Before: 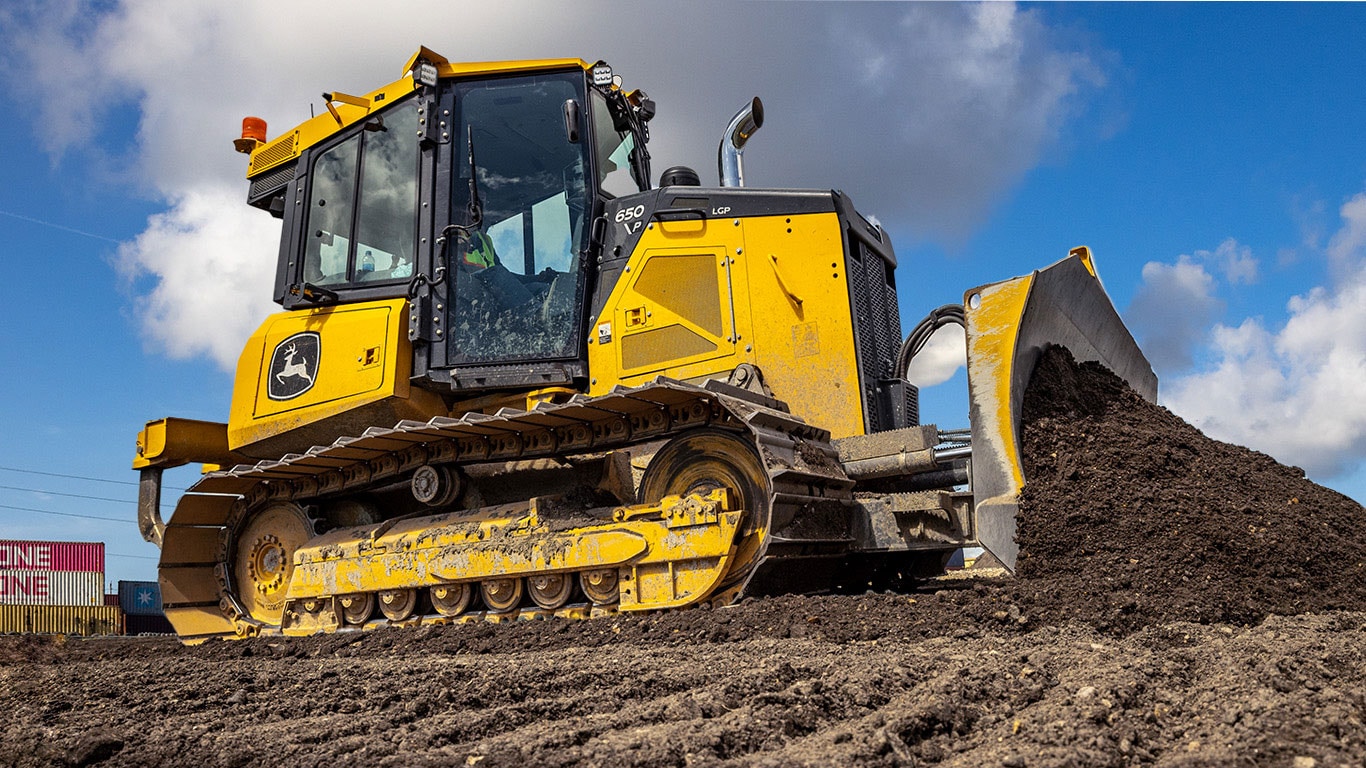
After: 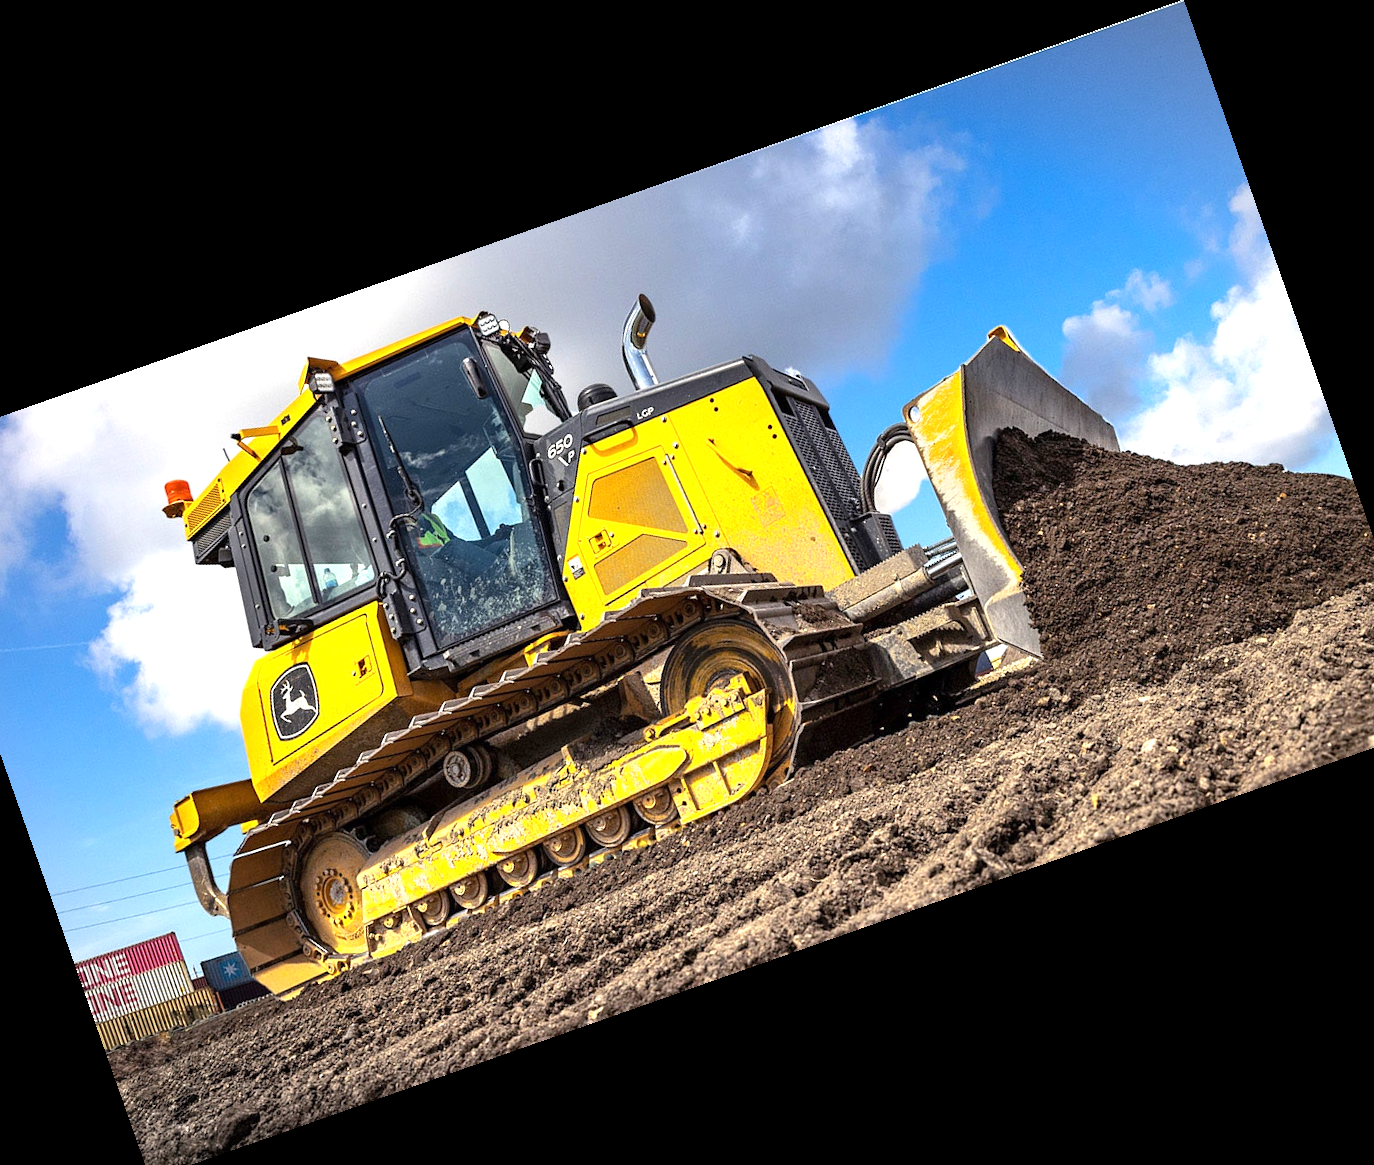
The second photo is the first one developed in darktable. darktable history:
crop and rotate: angle 19.43°, left 6.812%, right 4.125%, bottom 1.087%
exposure: exposure 0.935 EV, compensate highlight preservation false
vignetting: fall-off start 100%, brightness -0.282, width/height ratio 1.31
